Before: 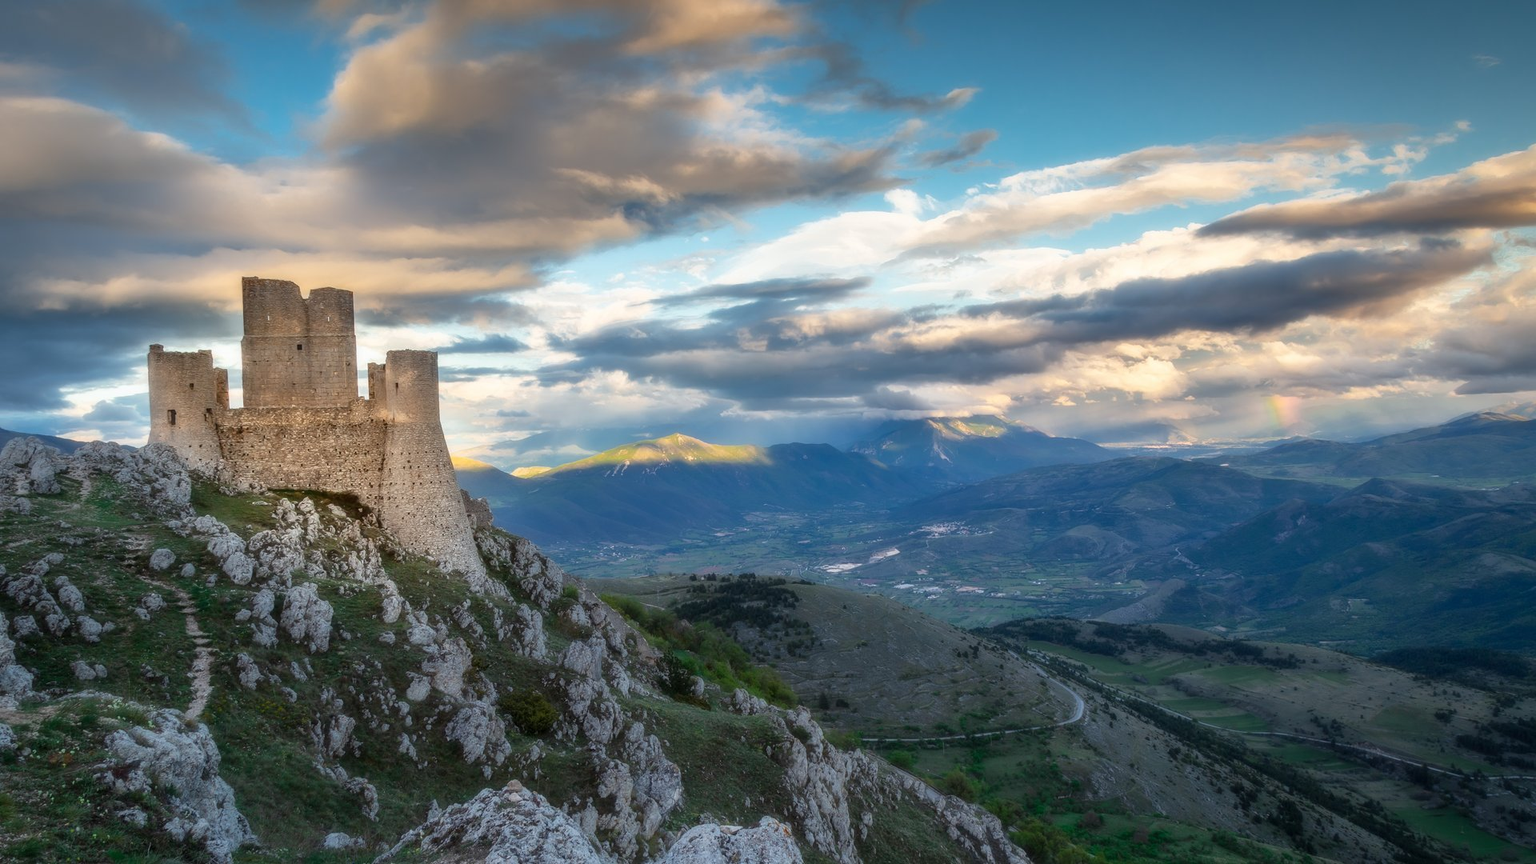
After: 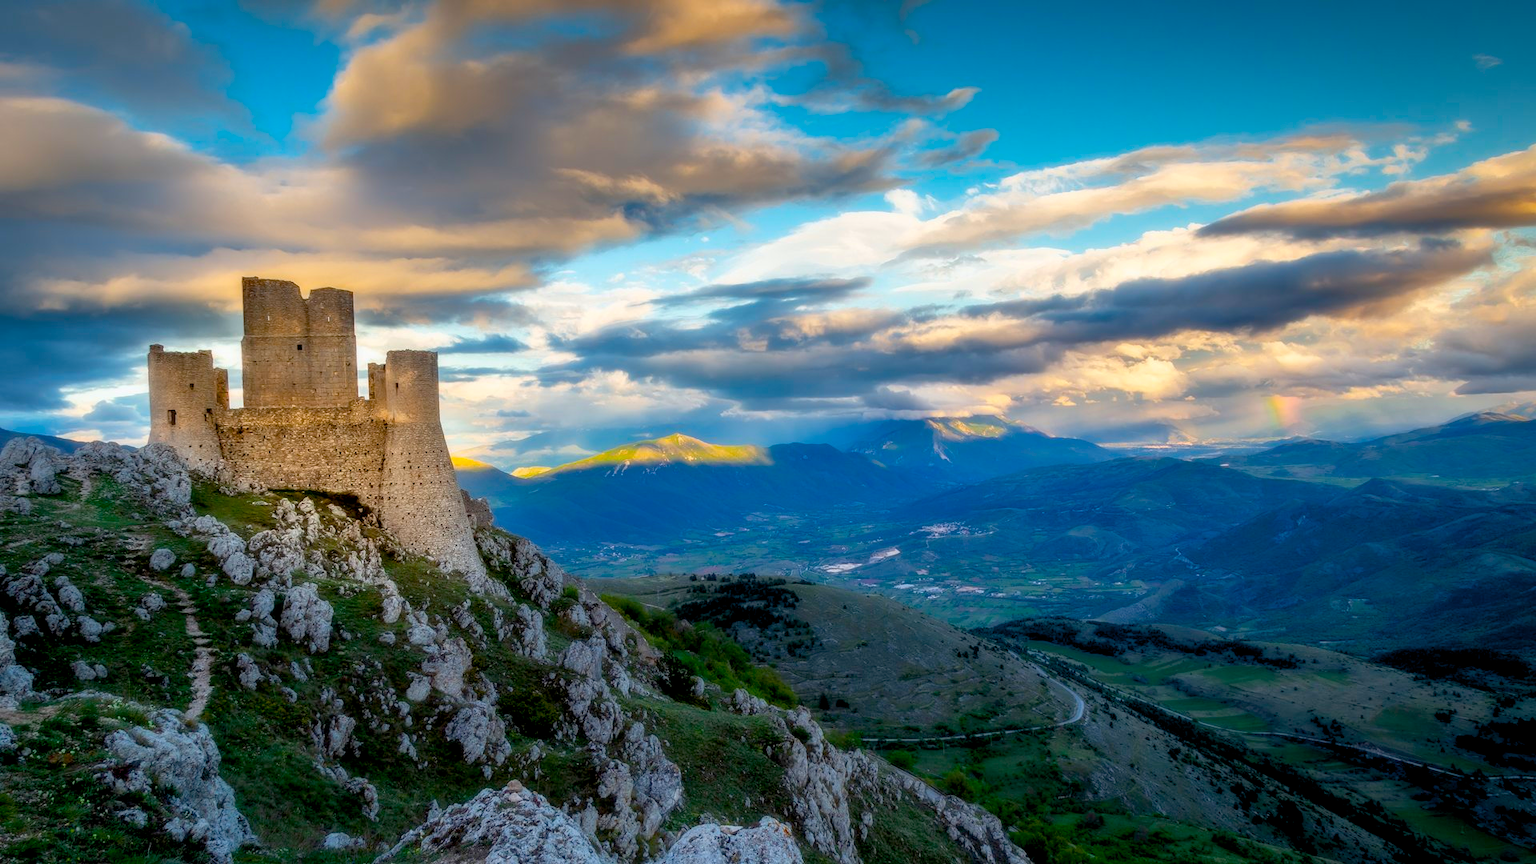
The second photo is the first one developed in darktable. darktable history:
color balance rgb: global offset › luminance -1.447%, linear chroma grading › global chroma 19.696%, perceptual saturation grading › global saturation 10.402%, global vibrance 30.432%
